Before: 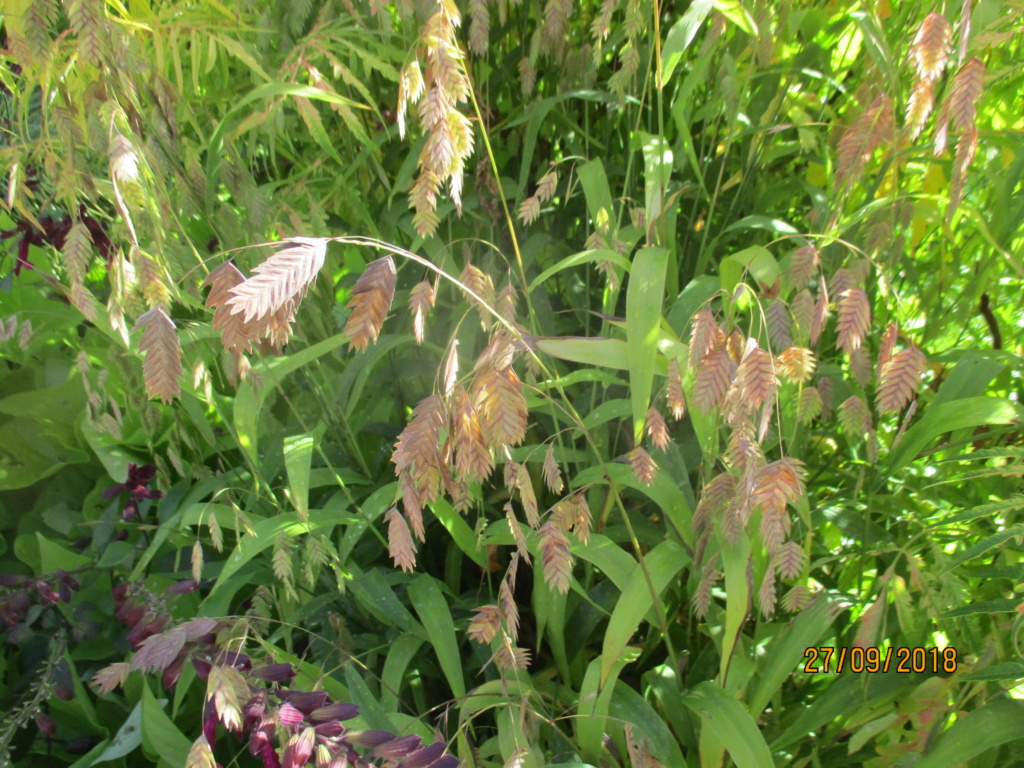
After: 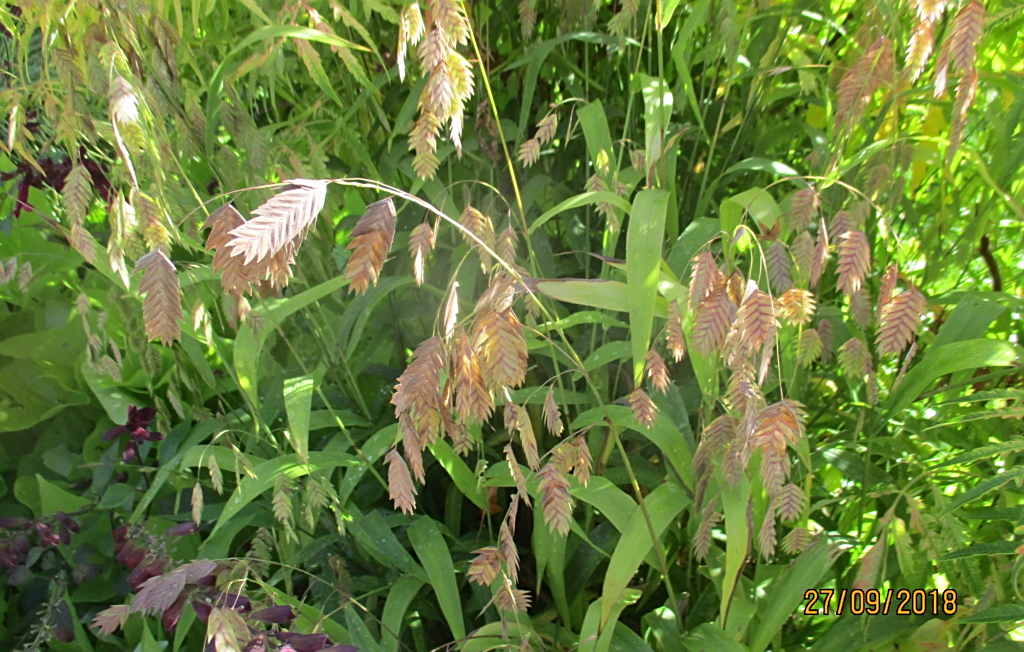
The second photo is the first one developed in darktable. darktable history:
sharpen: on, module defaults
crop: top 7.559%, bottom 7.499%
